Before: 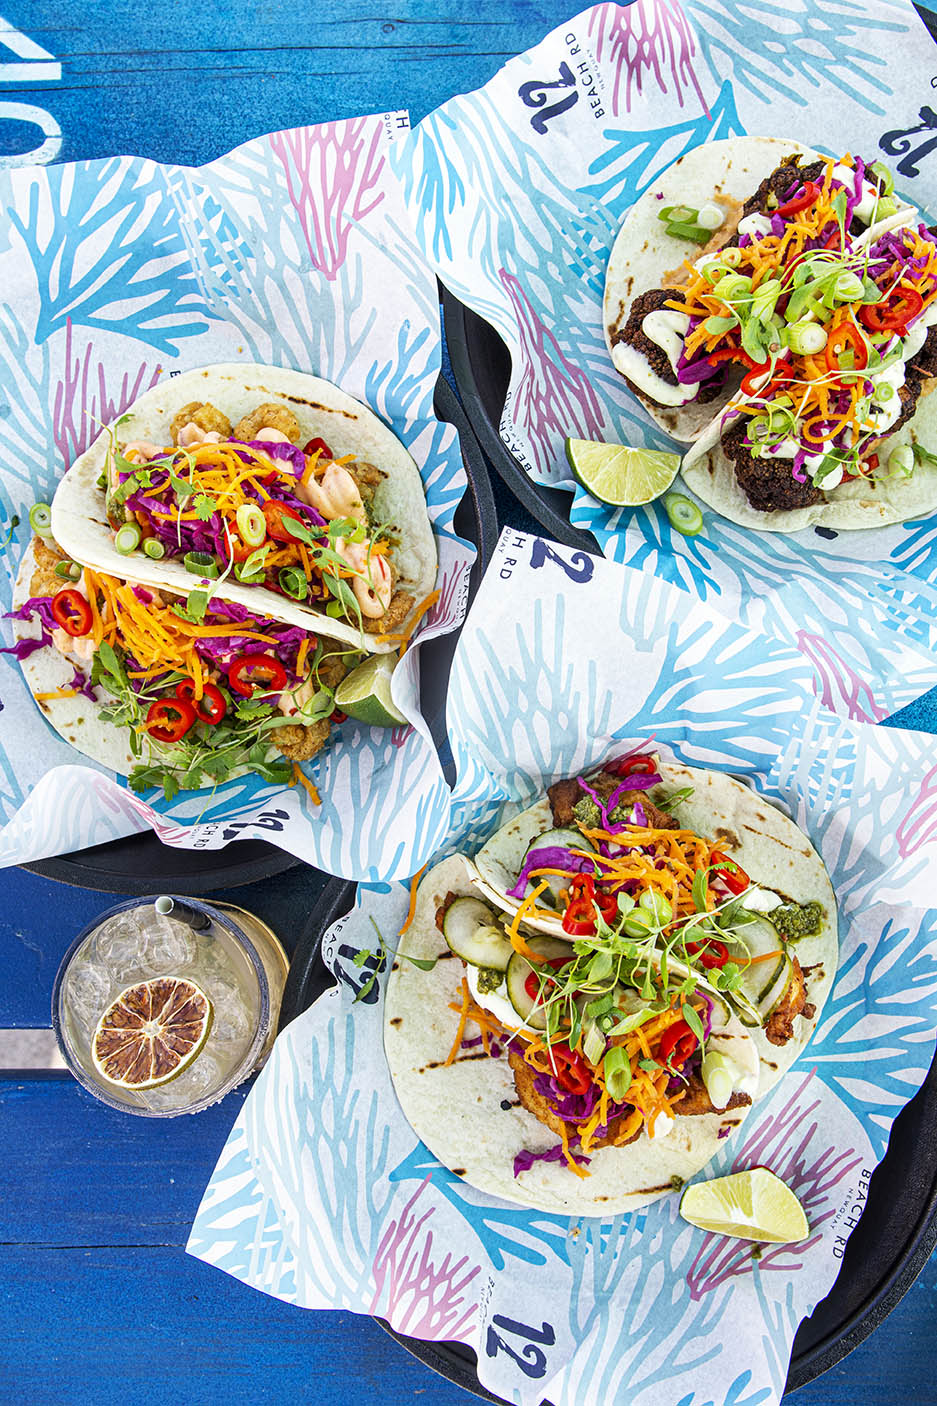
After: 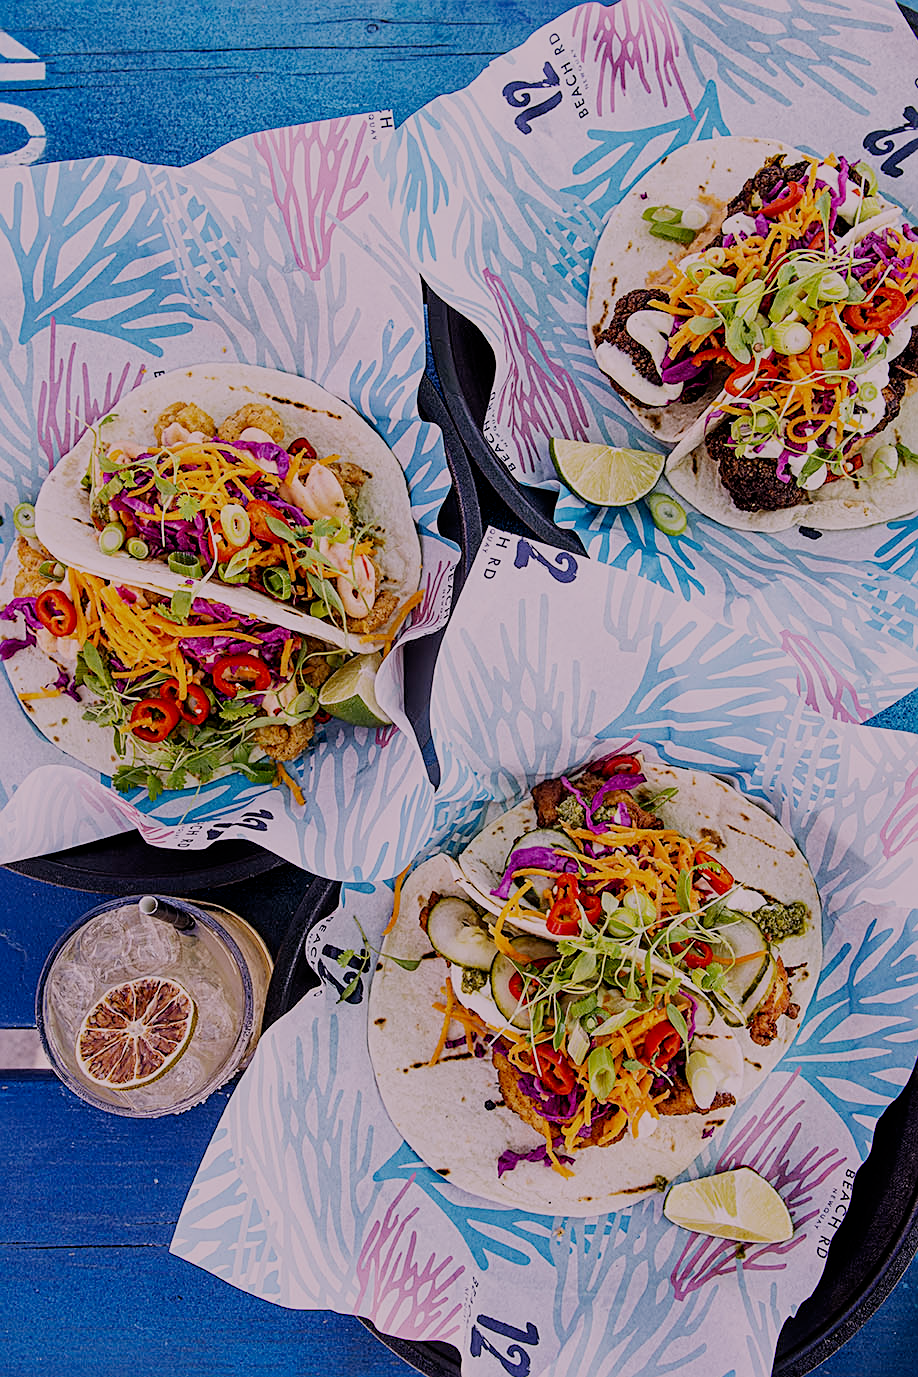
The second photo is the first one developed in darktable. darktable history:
white balance: red 1.188, blue 1.11
sharpen: on, module defaults
filmic rgb: middle gray luminance 30%, black relative exposure -9 EV, white relative exposure 7 EV, threshold 6 EV, target black luminance 0%, hardness 2.94, latitude 2.04%, contrast 0.963, highlights saturation mix 5%, shadows ↔ highlights balance 12.16%, add noise in highlights 0, preserve chrominance no, color science v3 (2019), use custom middle-gray values true, iterations of high-quality reconstruction 0, contrast in highlights soft, enable highlight reconstruction true
crop: left 1.743%, right 0.268%, bottom 2.011%
